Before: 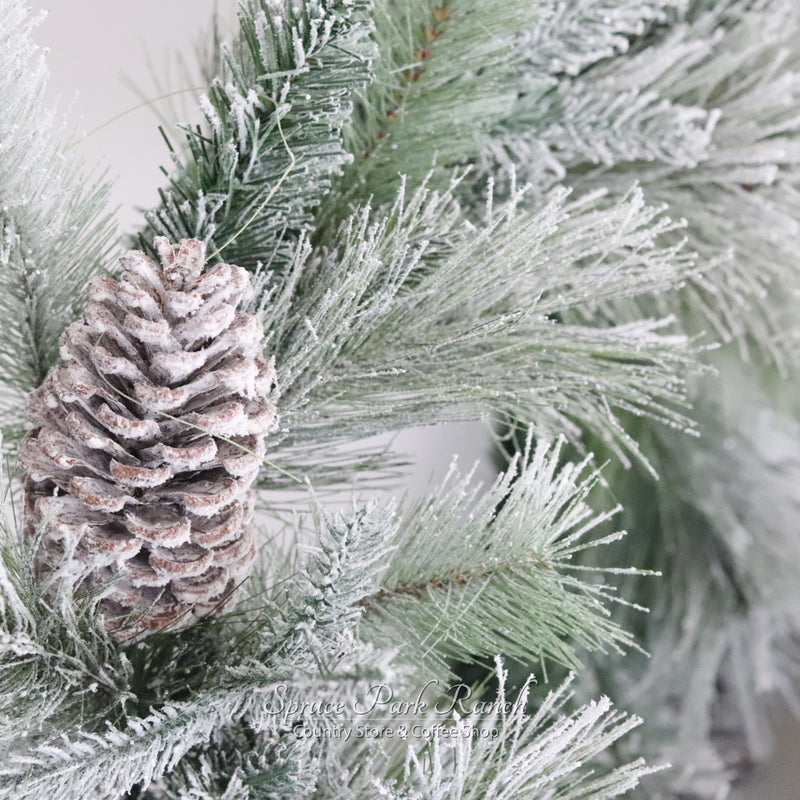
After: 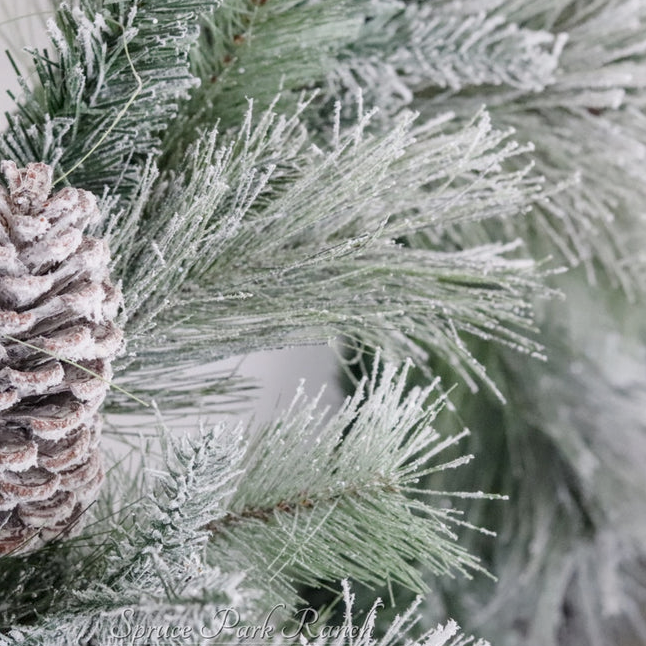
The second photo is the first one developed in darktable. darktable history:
crop: left 19.159%, top 9.58%, bottom 9.58%
exposure: exposure -0.293 EV, compensate highlight preservation false
local contrast: on, module defaults
